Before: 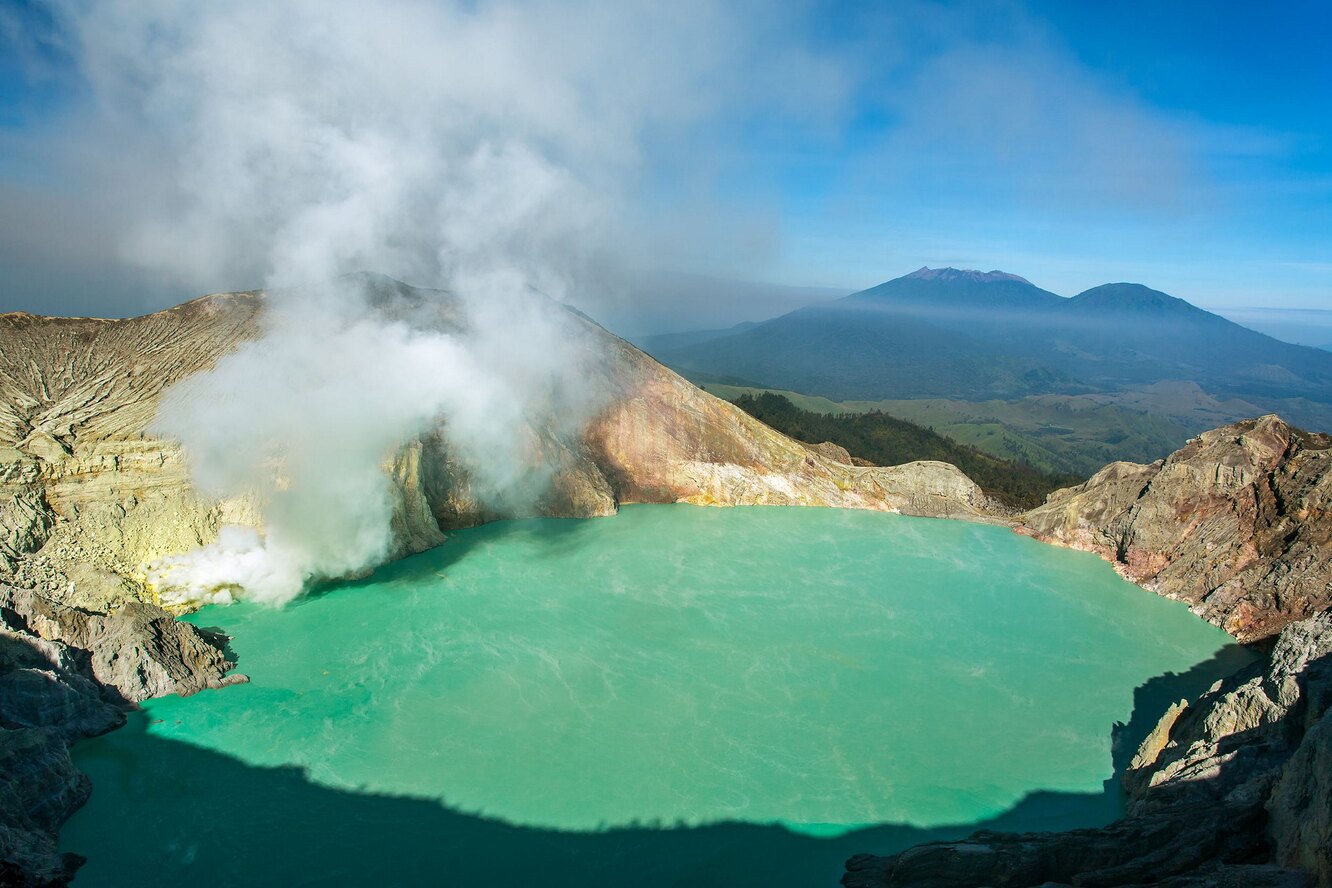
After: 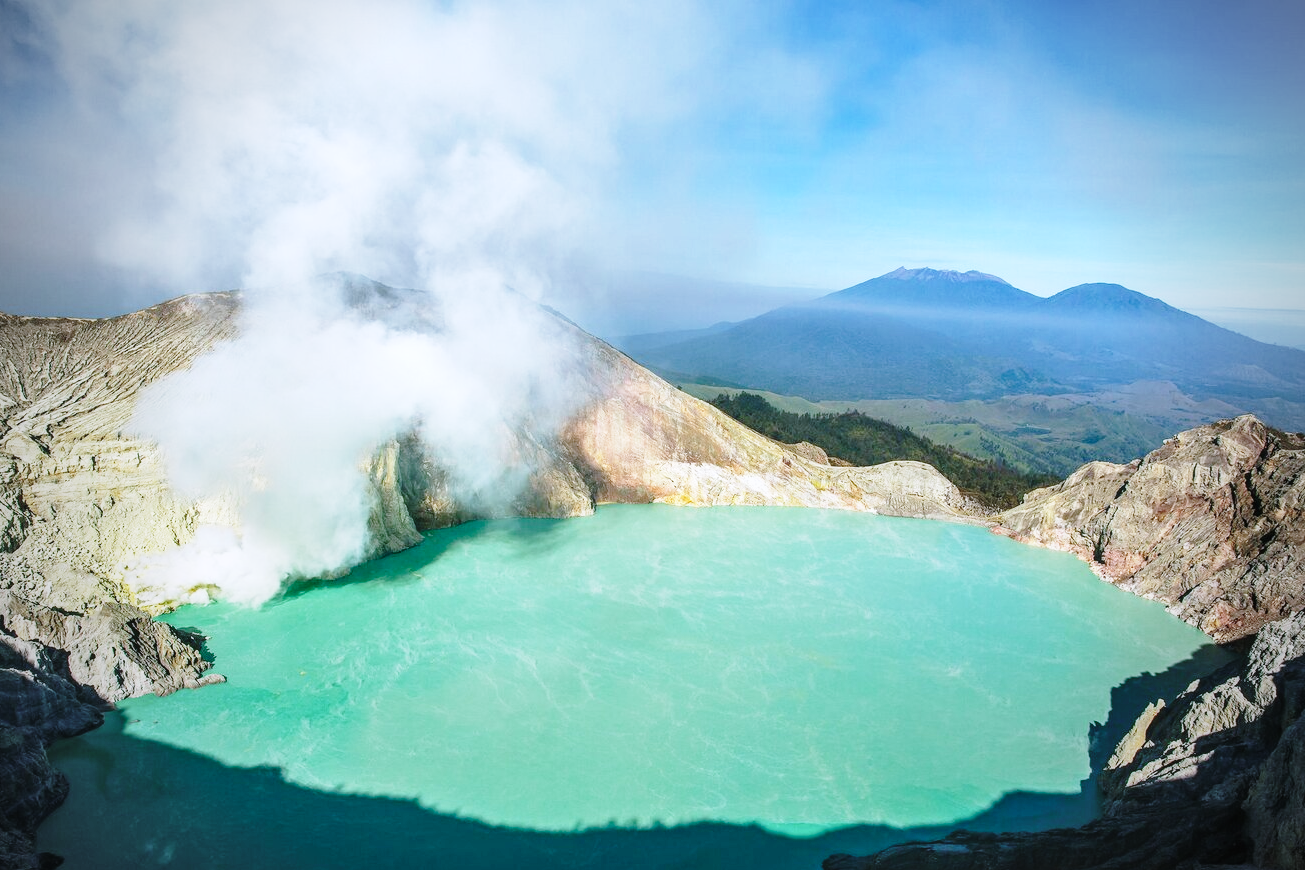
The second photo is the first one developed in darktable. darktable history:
vignetting: fall-off start 71.74%
white balance: red 0.967, blue 1.119, emerald 0.756
crop: left 1.743%, right 0.268%, bottom 2.011%
base curve: curves: ch0 [(0, 0) (0.028, 0.03) (0.121, 0.232) (0.46, 0.748) (0.859, 0.968) (1, 1)], preserve colors none
contrast brightness saturation: saturation -0.05
local contrast: detail 110%
